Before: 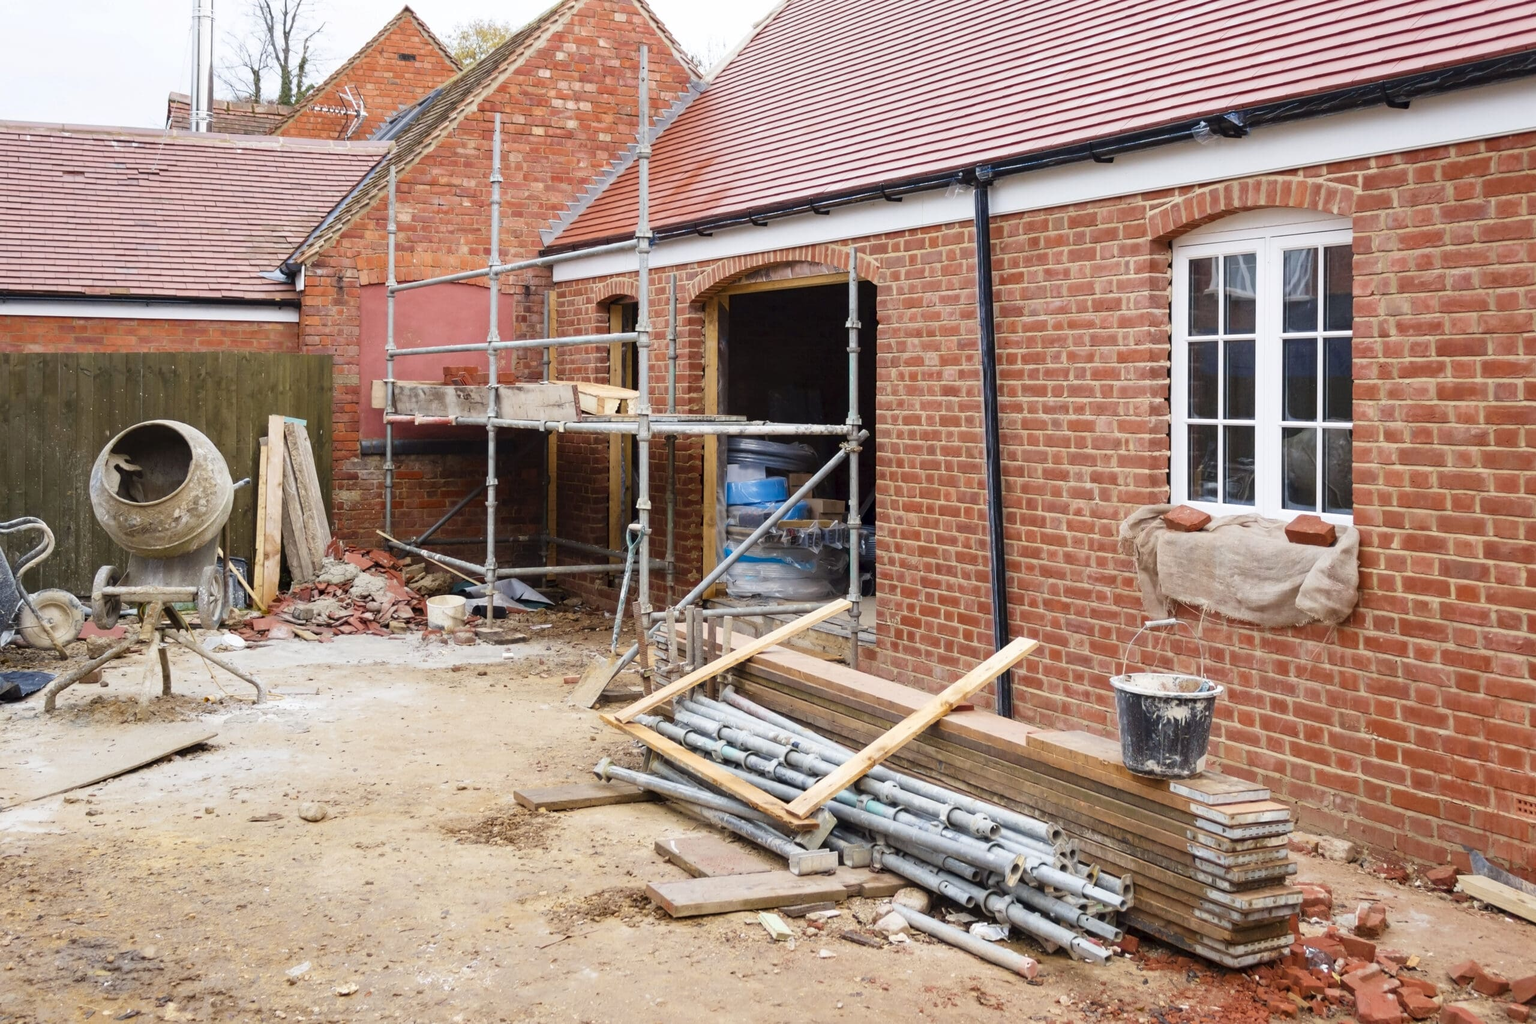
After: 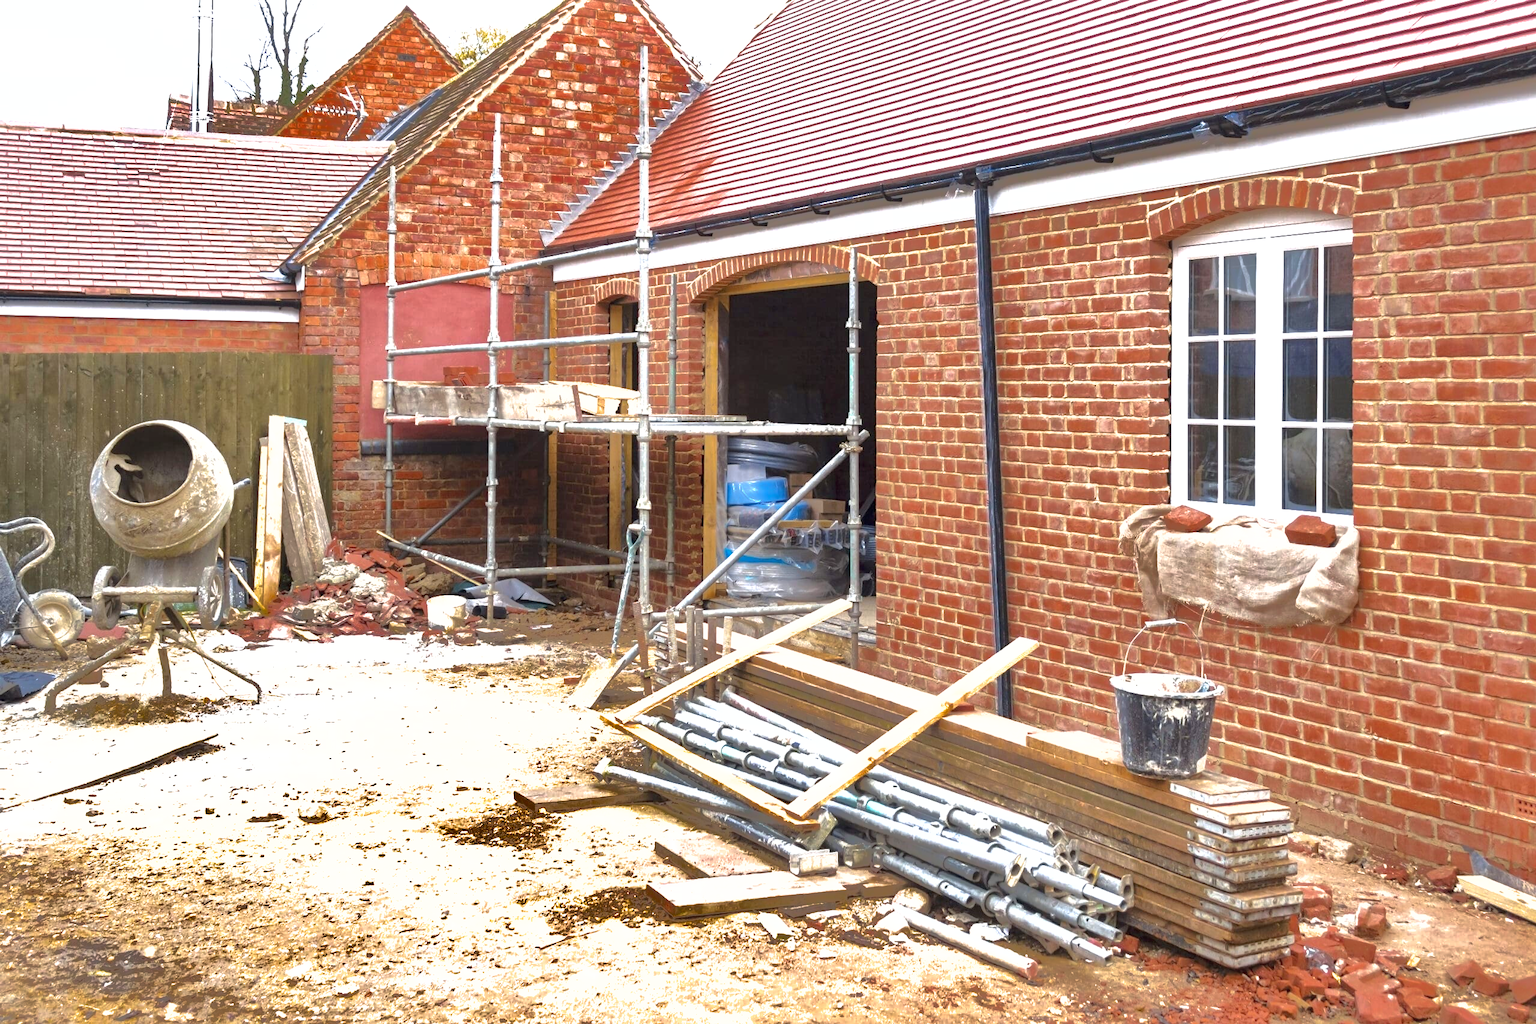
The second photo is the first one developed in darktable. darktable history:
exposure: black level correction 0, exposure 0.9 EV, compensate exposure bias true, compensate highlight preservation false
shadows and highlights: shadows 38.43, highlights -74.54
contrast equalizer: y [[0.5, 0.5, 0.478, 0.5, 0.5, 0.5], [0.5 ×6], [0.5 ×6], [0 ×6], [0 ×6]]
